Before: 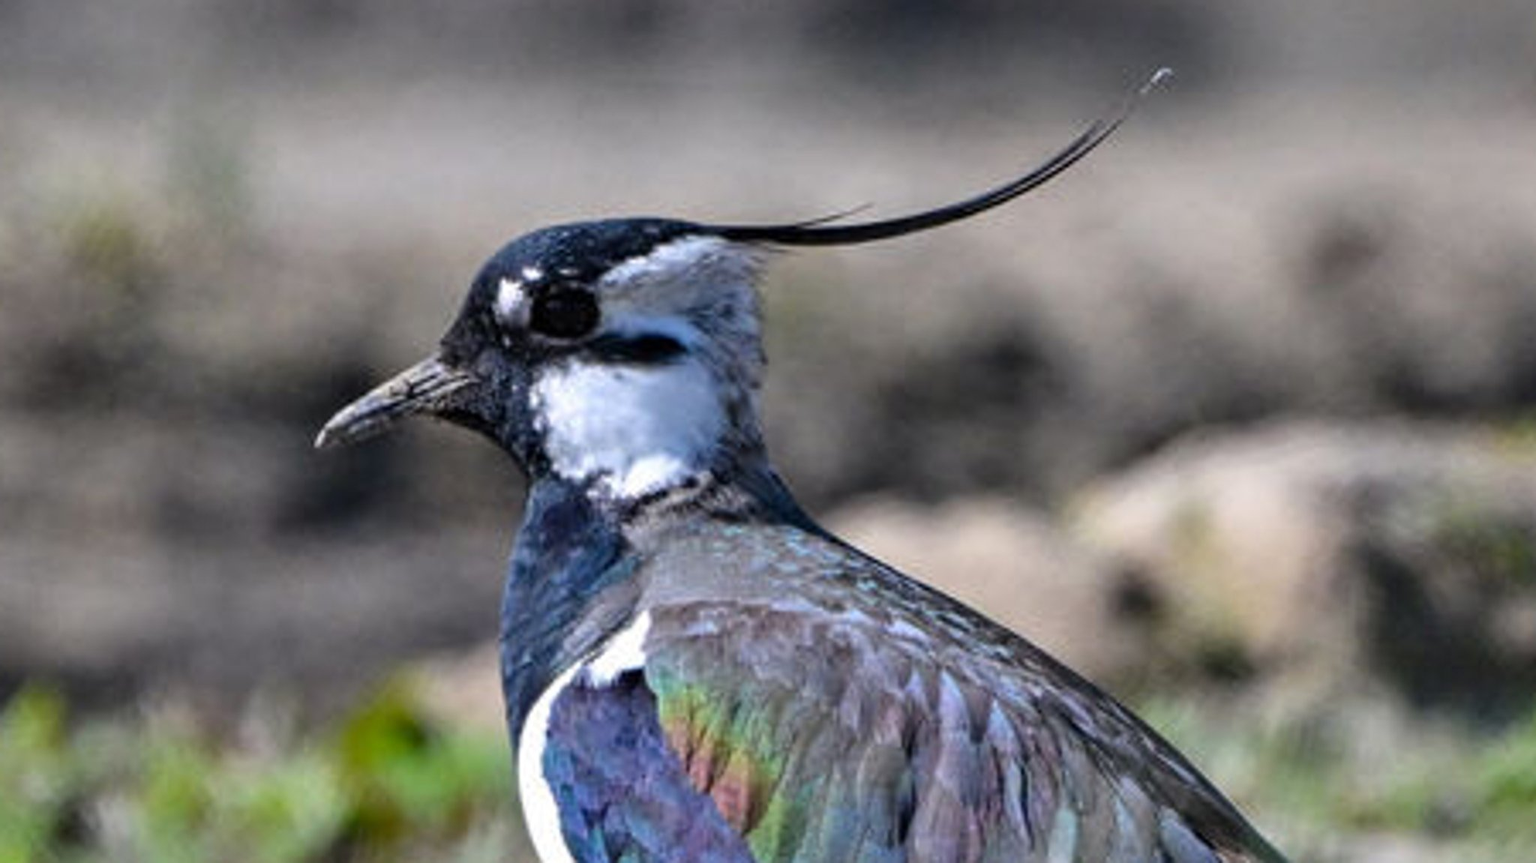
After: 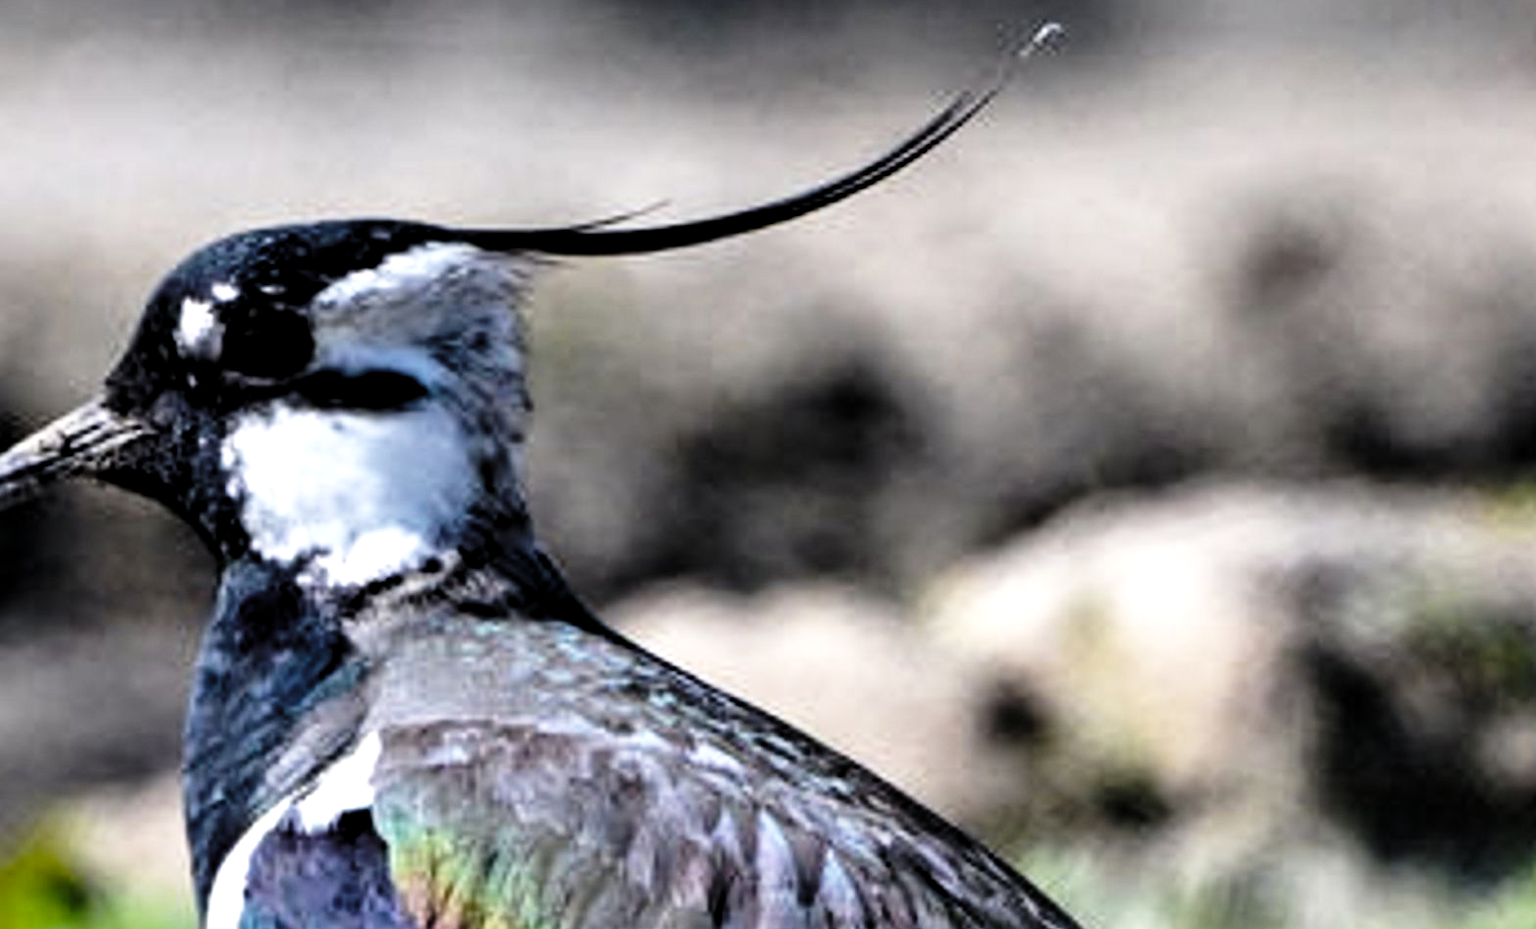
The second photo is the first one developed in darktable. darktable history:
tone equalizer: edges refinement/feathering 500, mask exposure compensation -1.57 EV, preserve details no
crop: left 23.462%, top 5.842%, bottom 11.791%
levels: black 3.91%, levels [0.101, 0.578, 0.953]
base curve: curves: ch0 [(0, 0) (0.028, 0.03) (0.121, 0.232) (0.46, 0.748) (0.859, 0.968) (1, 1)], preserve colors none
